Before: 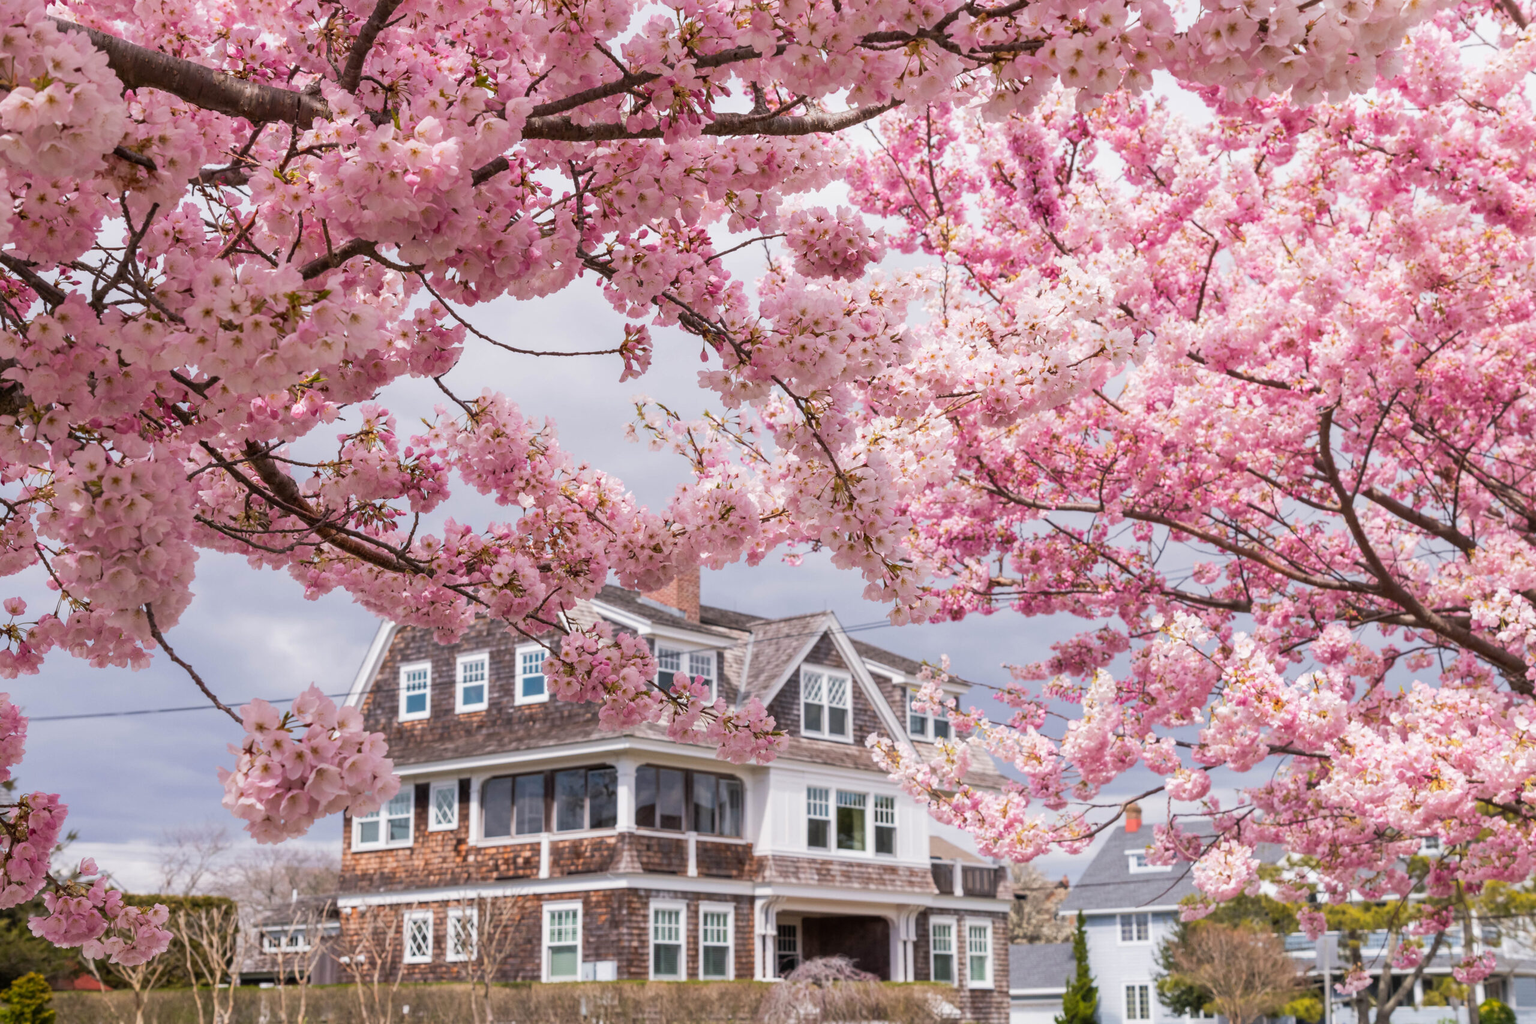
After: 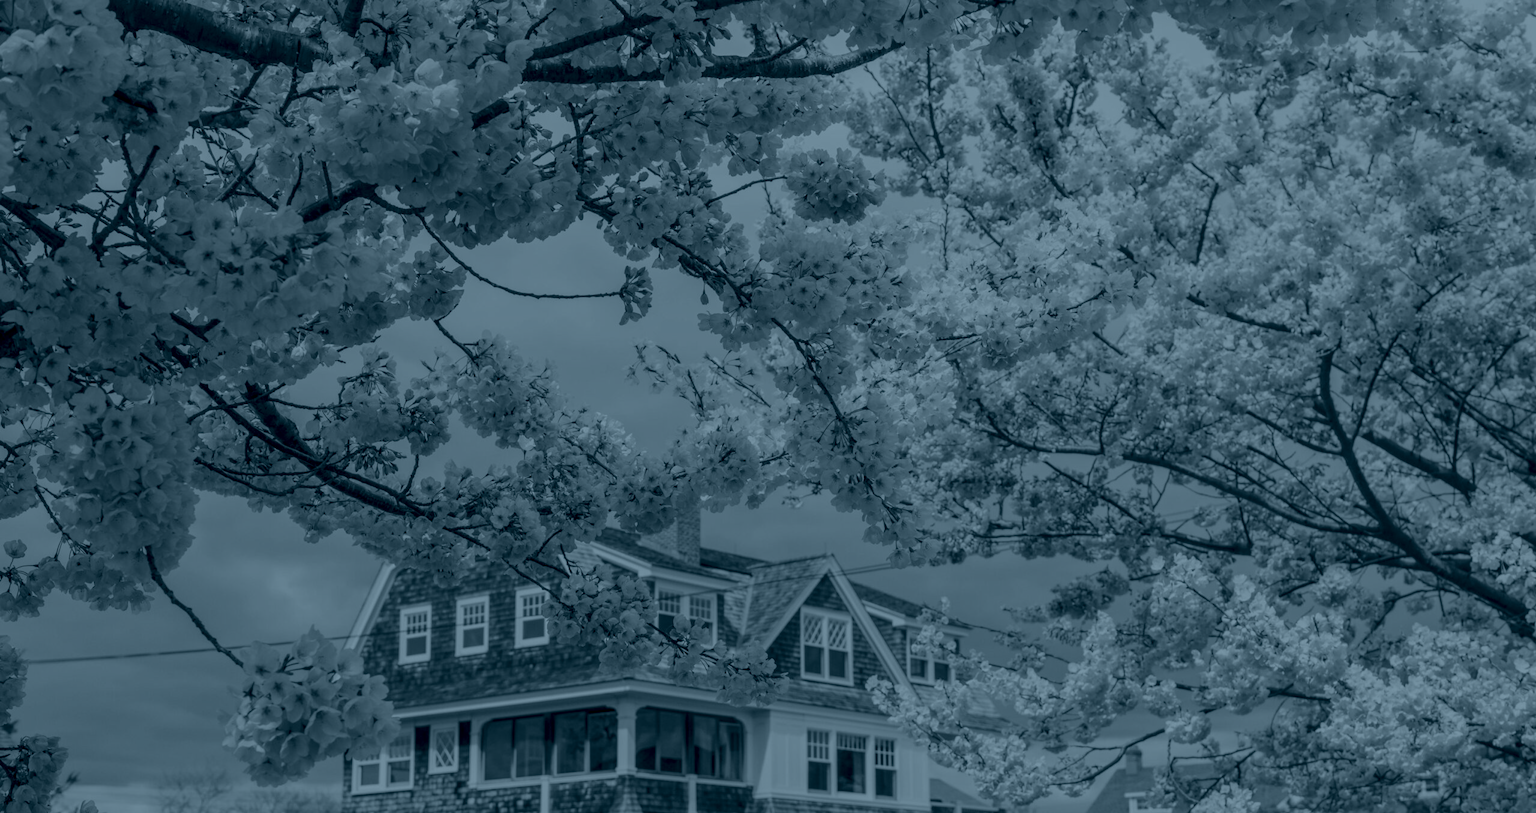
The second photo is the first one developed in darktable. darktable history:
colorize: hue 194.4°, saturation 29%, source mix 61.75%, lightness 3.98%, version 1
crop and rotate: top 5.667%, bottom 14.937%
white balance: red 1.188, blue 1.11
local contrast: on, module defaults
